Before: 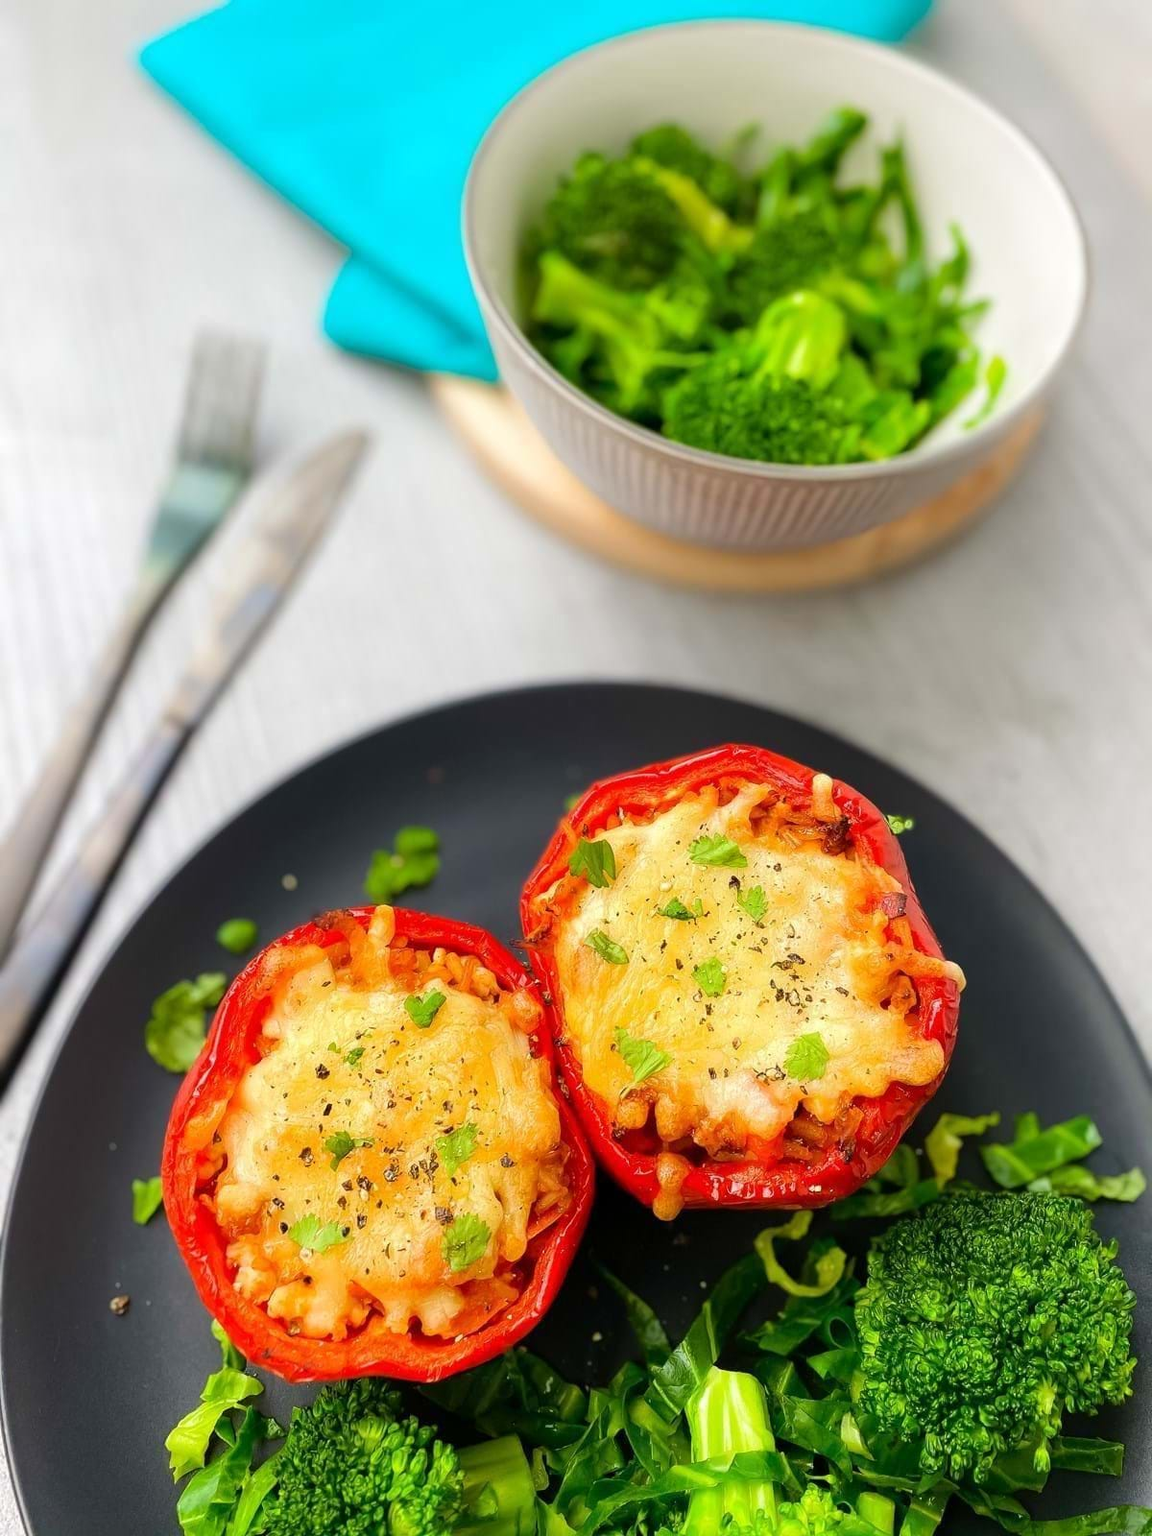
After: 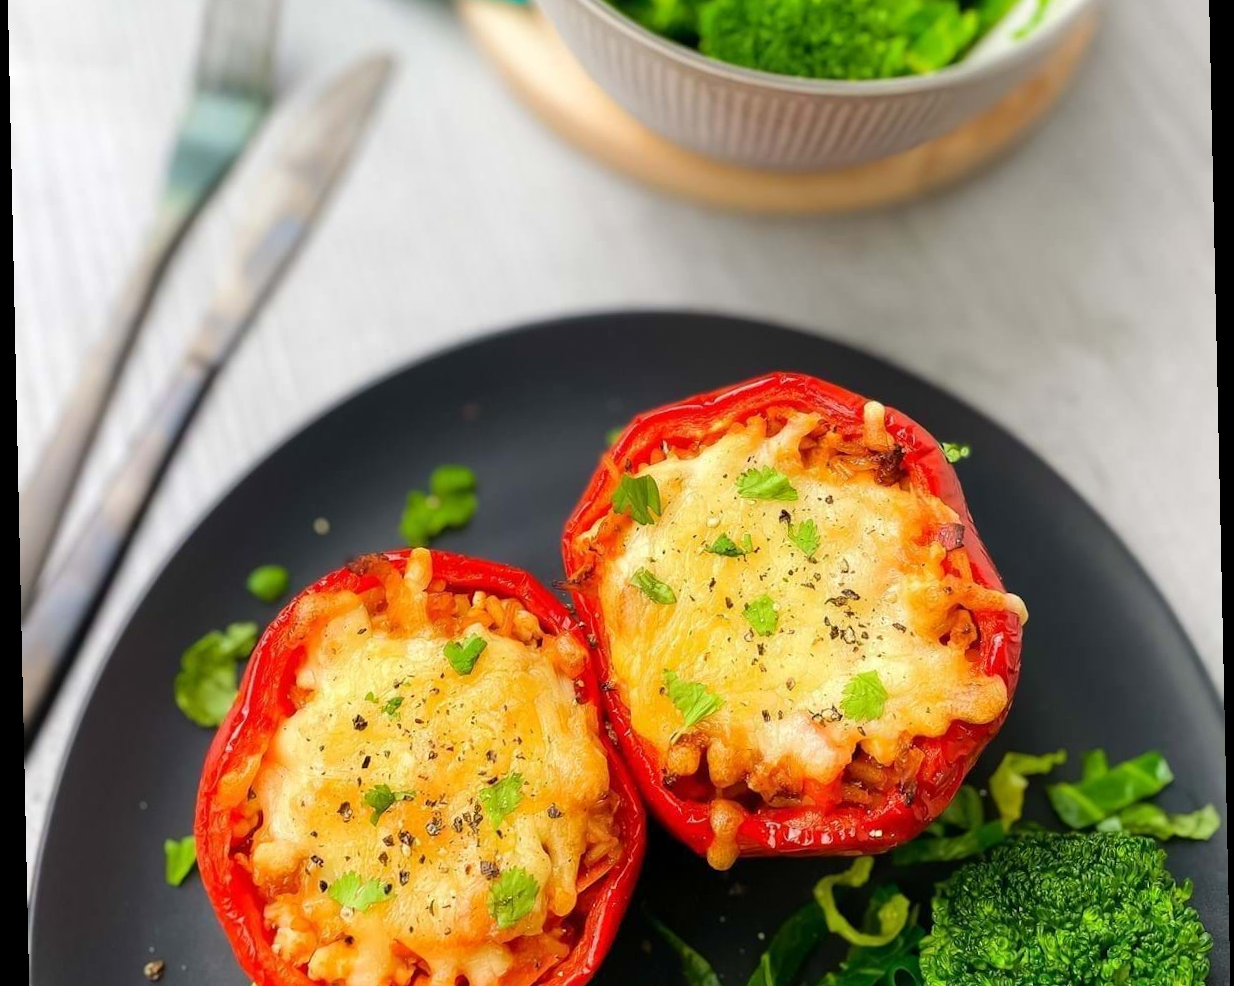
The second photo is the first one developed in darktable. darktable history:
rotate and perspective: rotation -1.24°, automatic cropping off
crop and rotate: top 25.357%, bottom 13.942%
